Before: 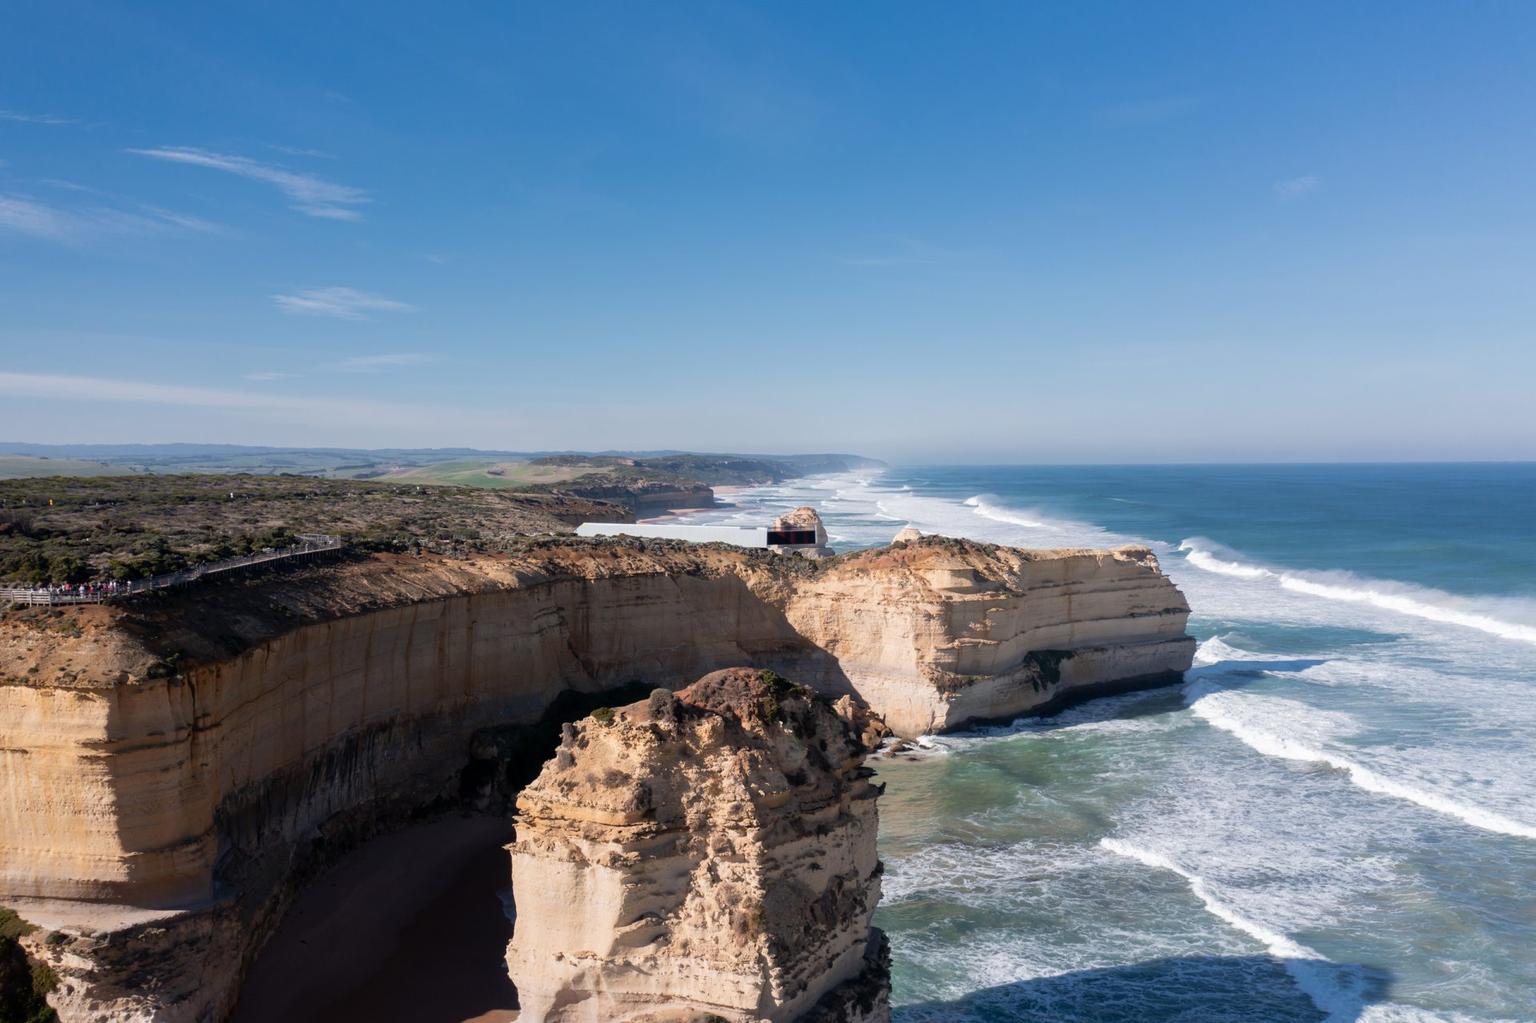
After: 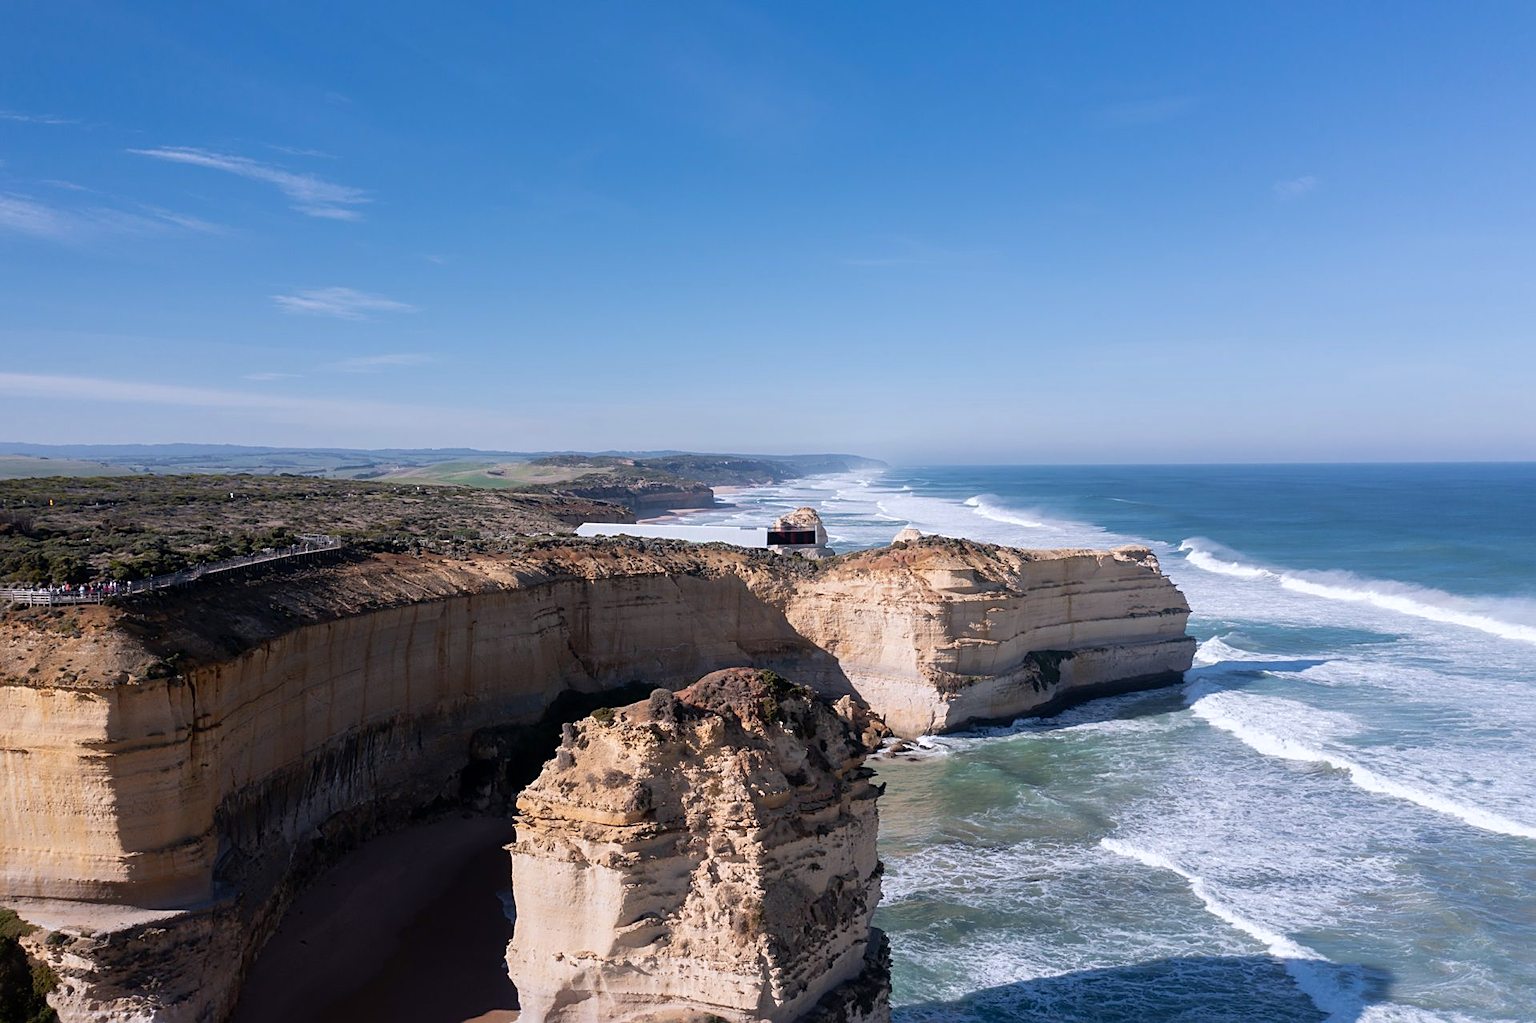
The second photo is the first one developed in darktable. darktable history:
sharpen: on, module defaults
white balance: red 0.984, blue 1.059
